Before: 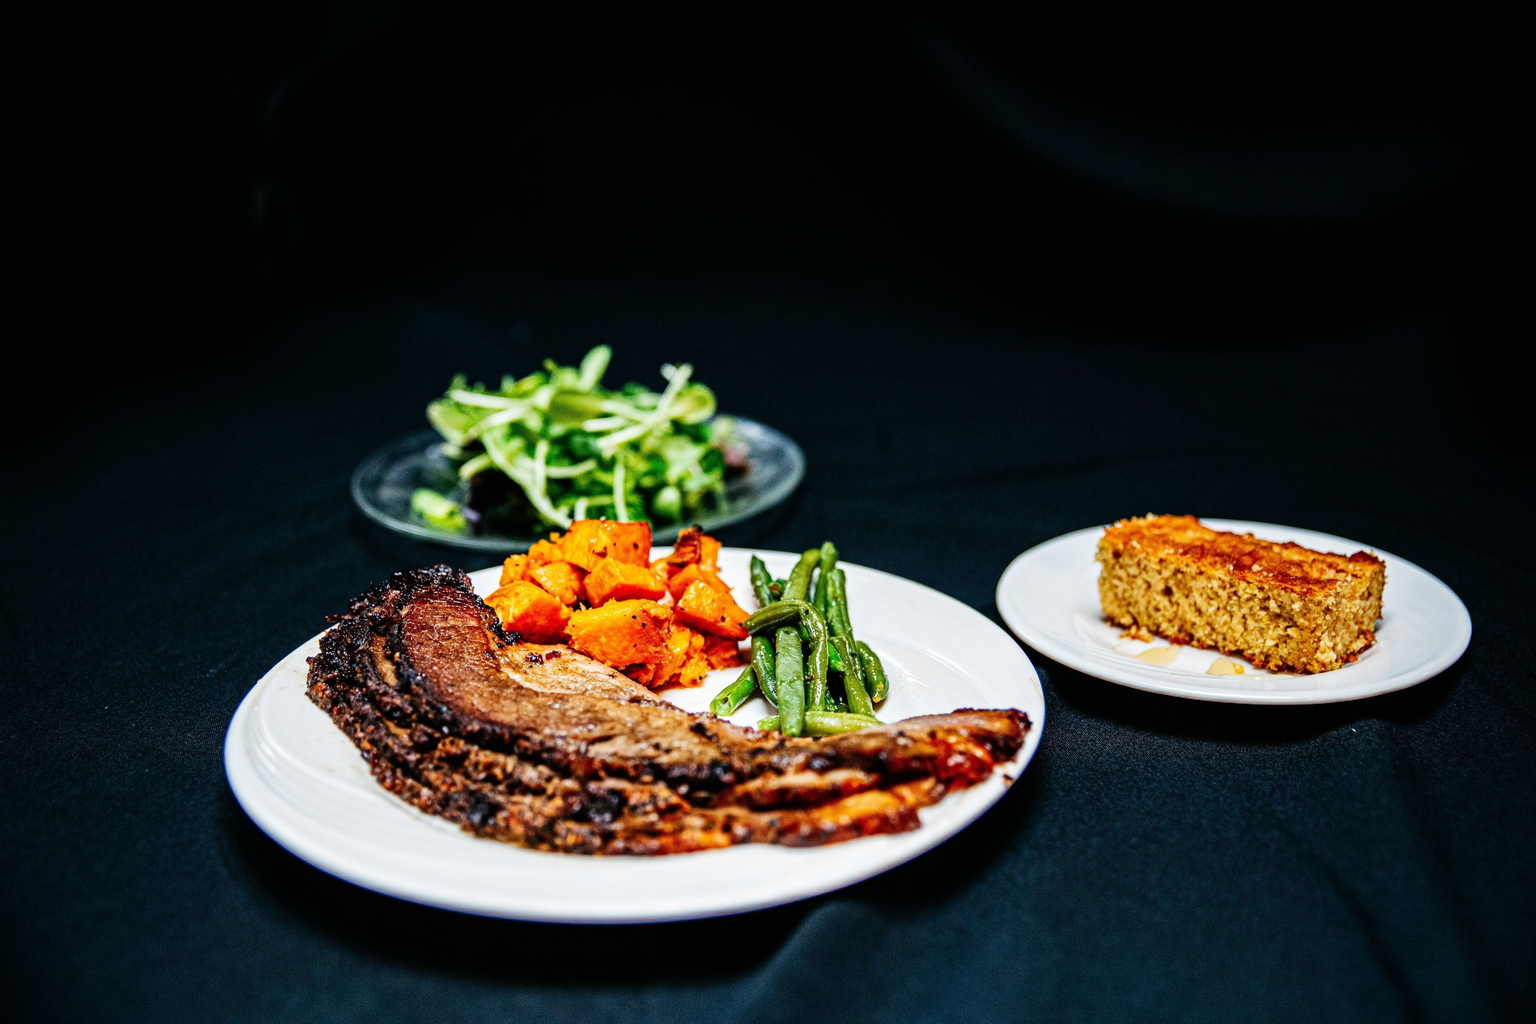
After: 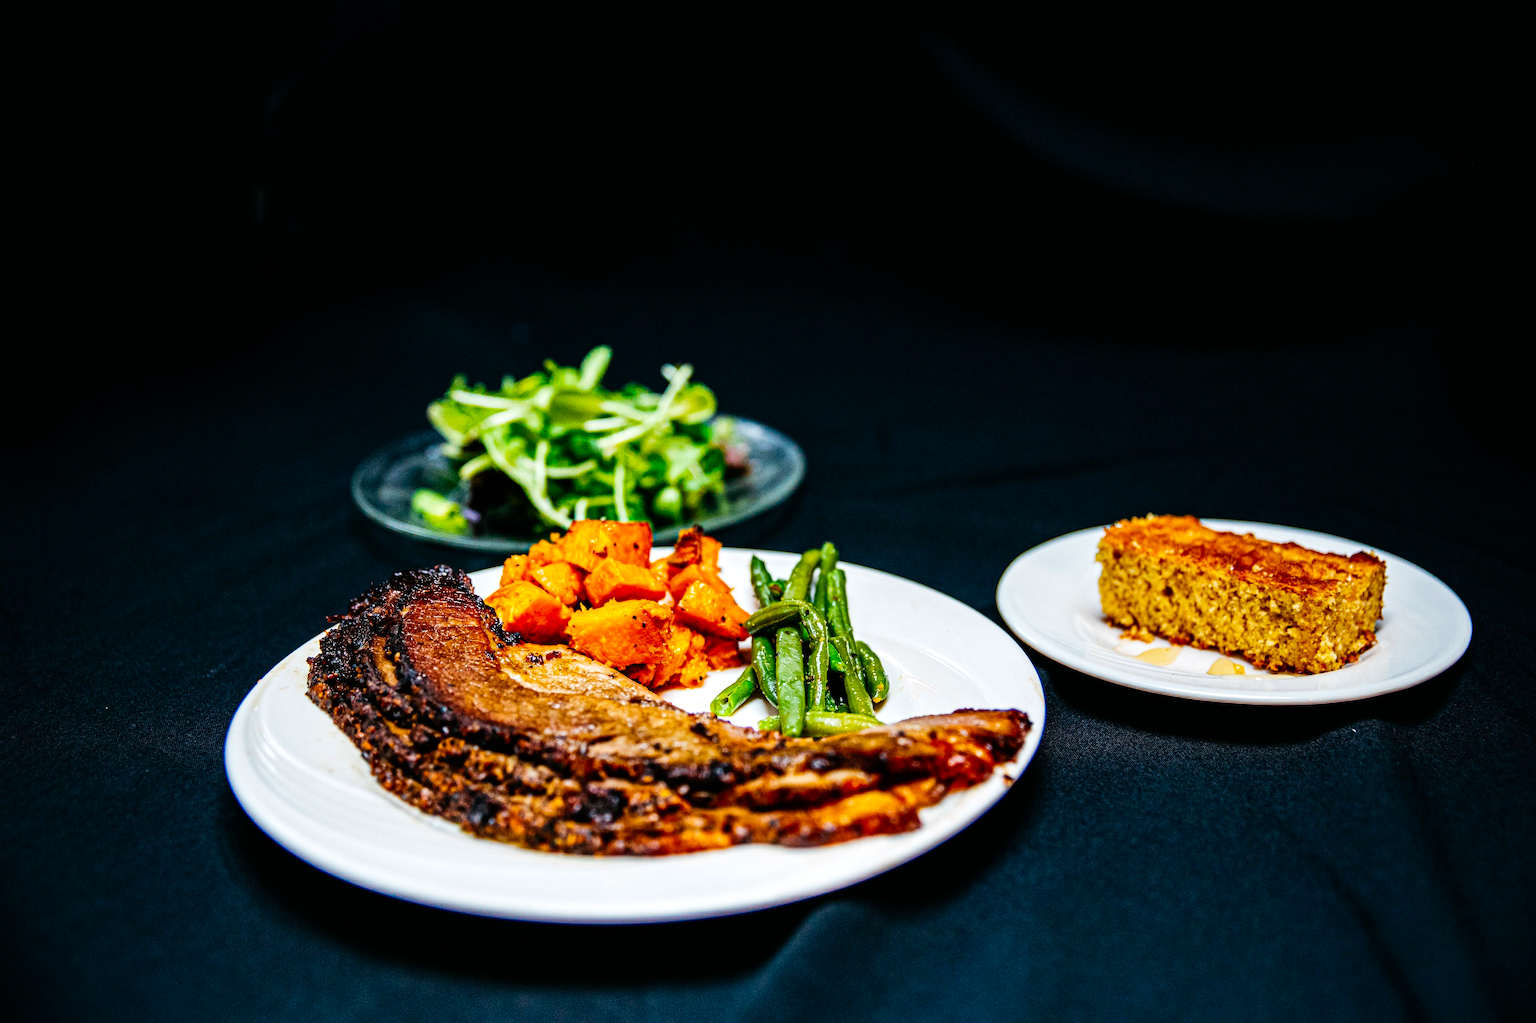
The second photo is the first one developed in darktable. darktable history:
color balance rgb: linear chroma grading › global chroma 15.061%, perceptual saturation grading › global saturation 18.902%, contrast 3.903%
